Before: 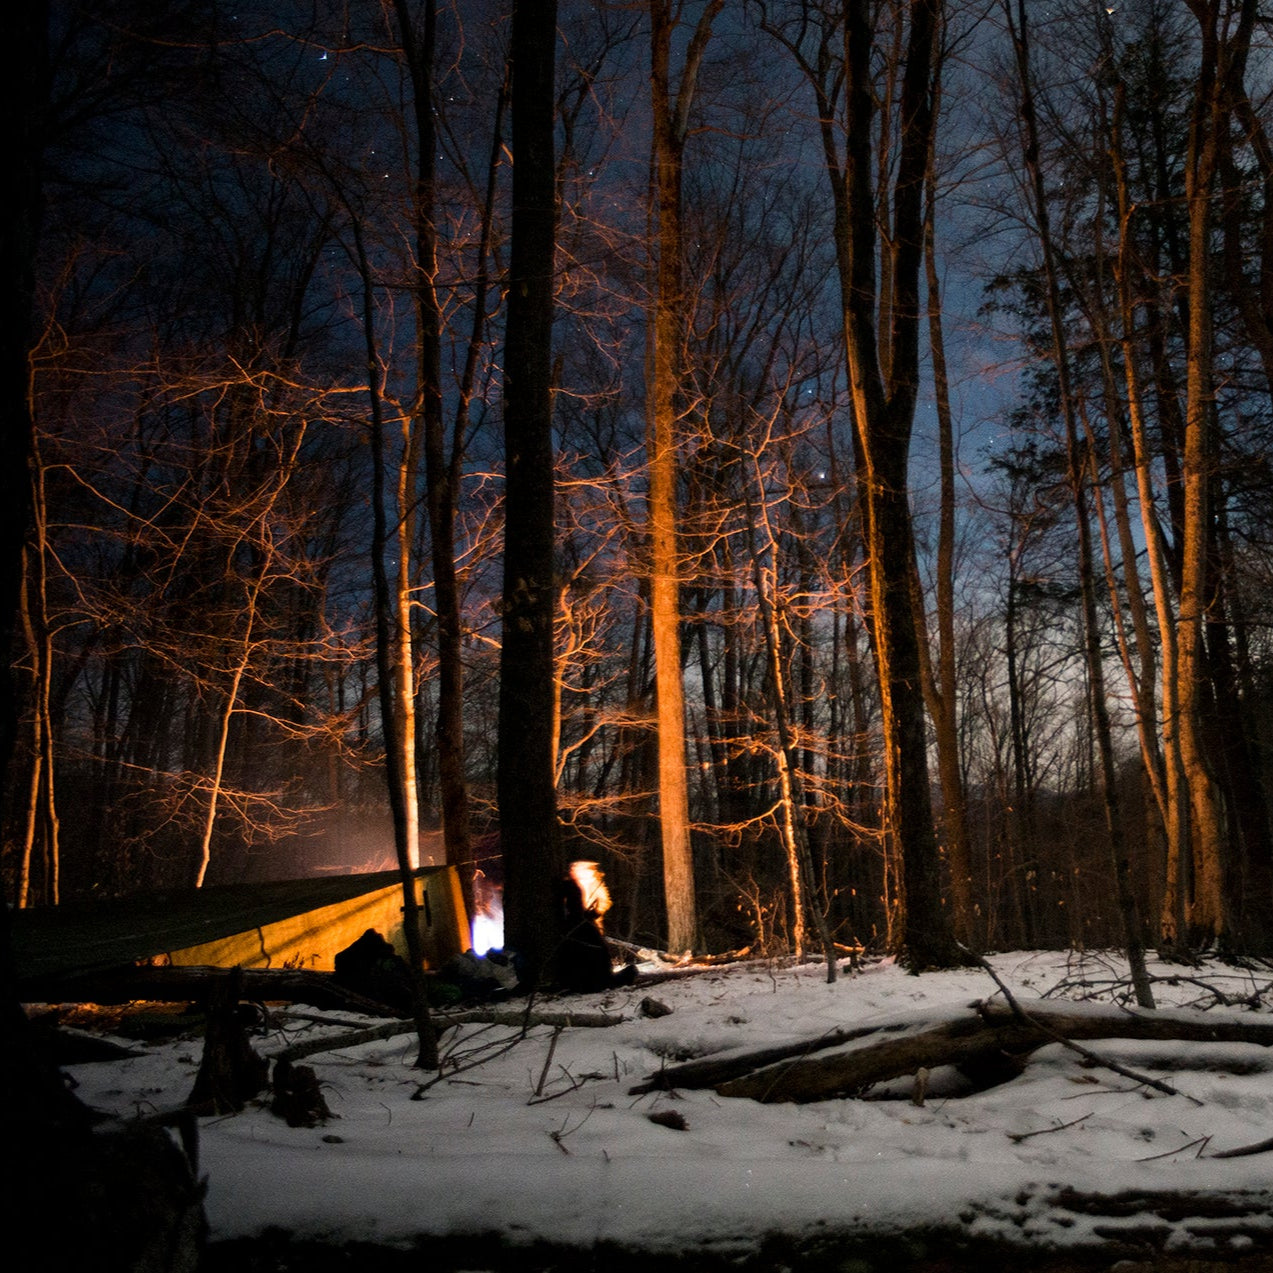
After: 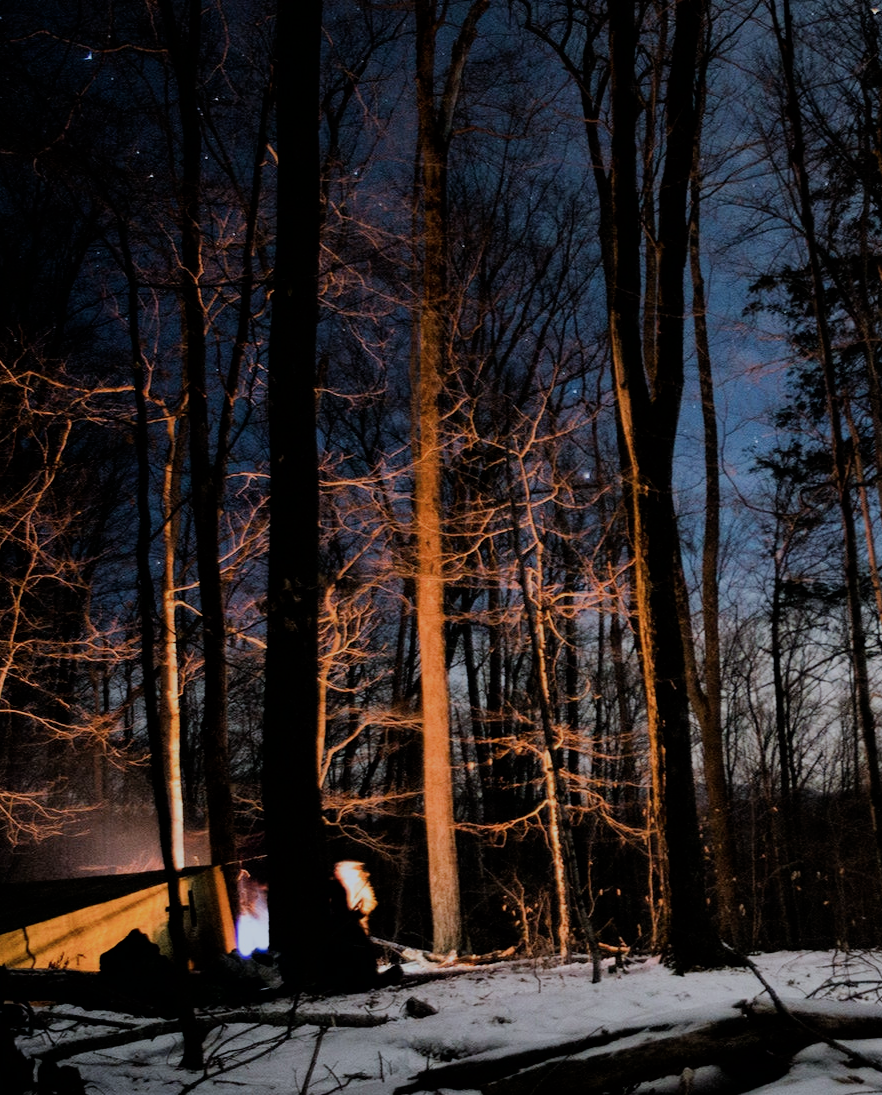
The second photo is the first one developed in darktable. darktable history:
crop: left 18.479%, right 12.2%, bottom 13.971%
color calibration: x 0.37, y 0.382, temperature 4313.32 K
filmic rgb: black relative exposure -6.82 EV, white relative exposure 5.89 EV, hardness 2.71
